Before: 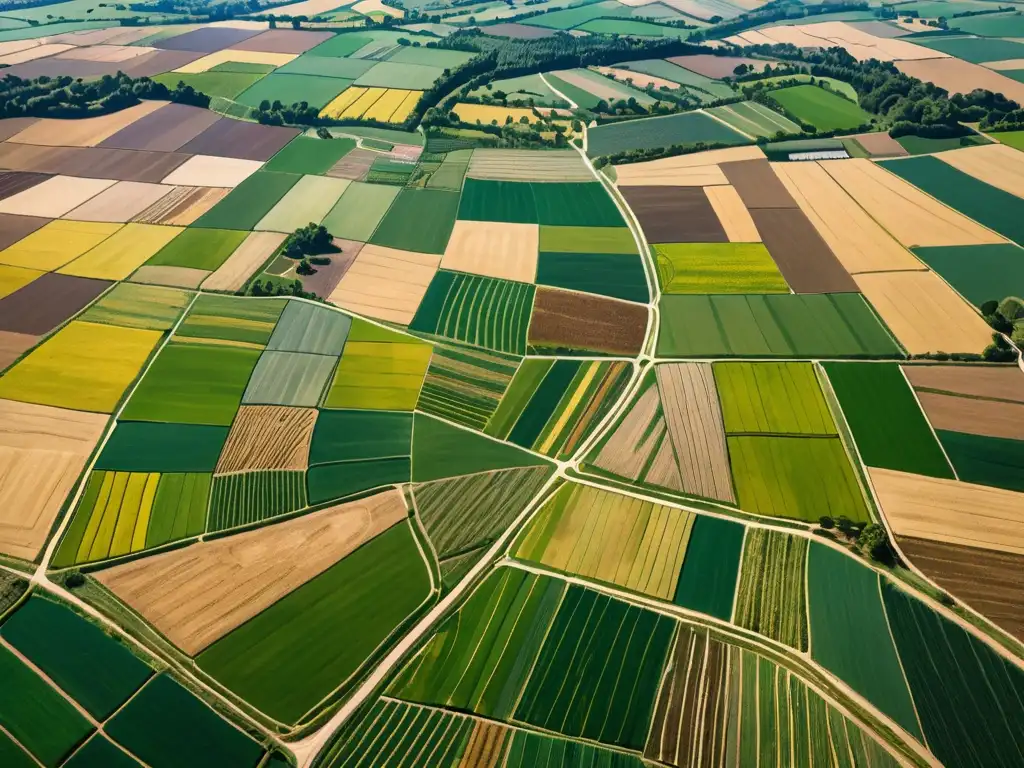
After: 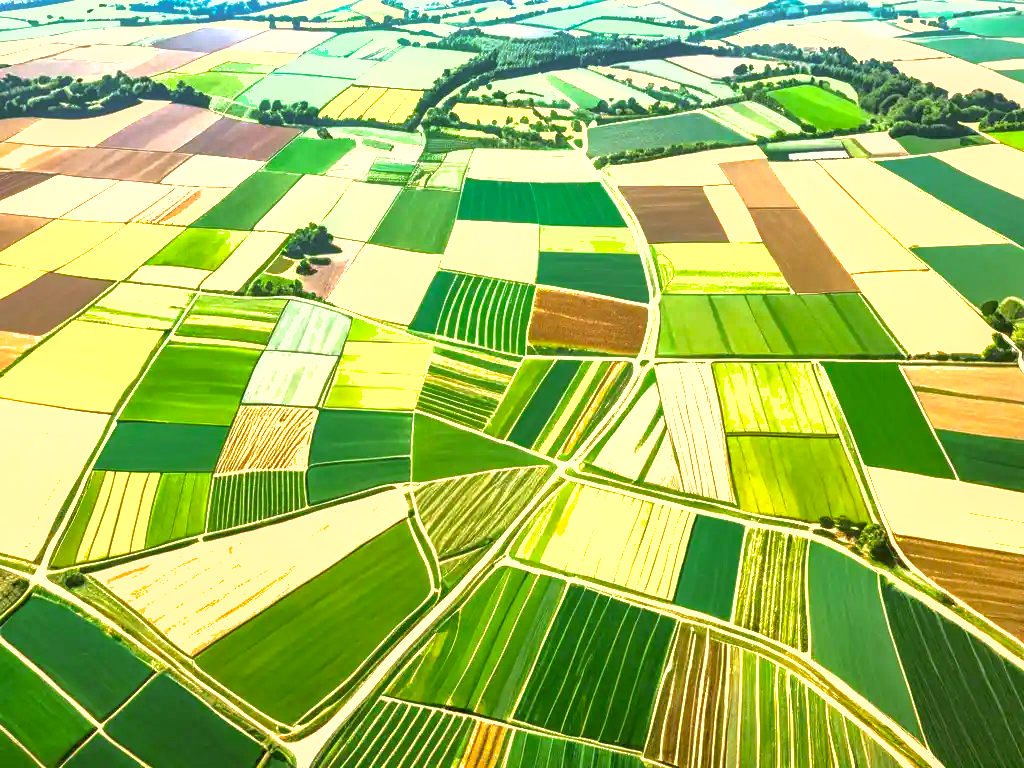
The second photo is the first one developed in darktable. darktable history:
shadows and highlights: on, module defaults
color correction: highlights a* -1.72, highlights b* 10.1, shadows a* 0.467, shadows b* 18.87
local contrast: on, module defaults
exposure: exposure 1.996 EV, compensate highlight preservation false
